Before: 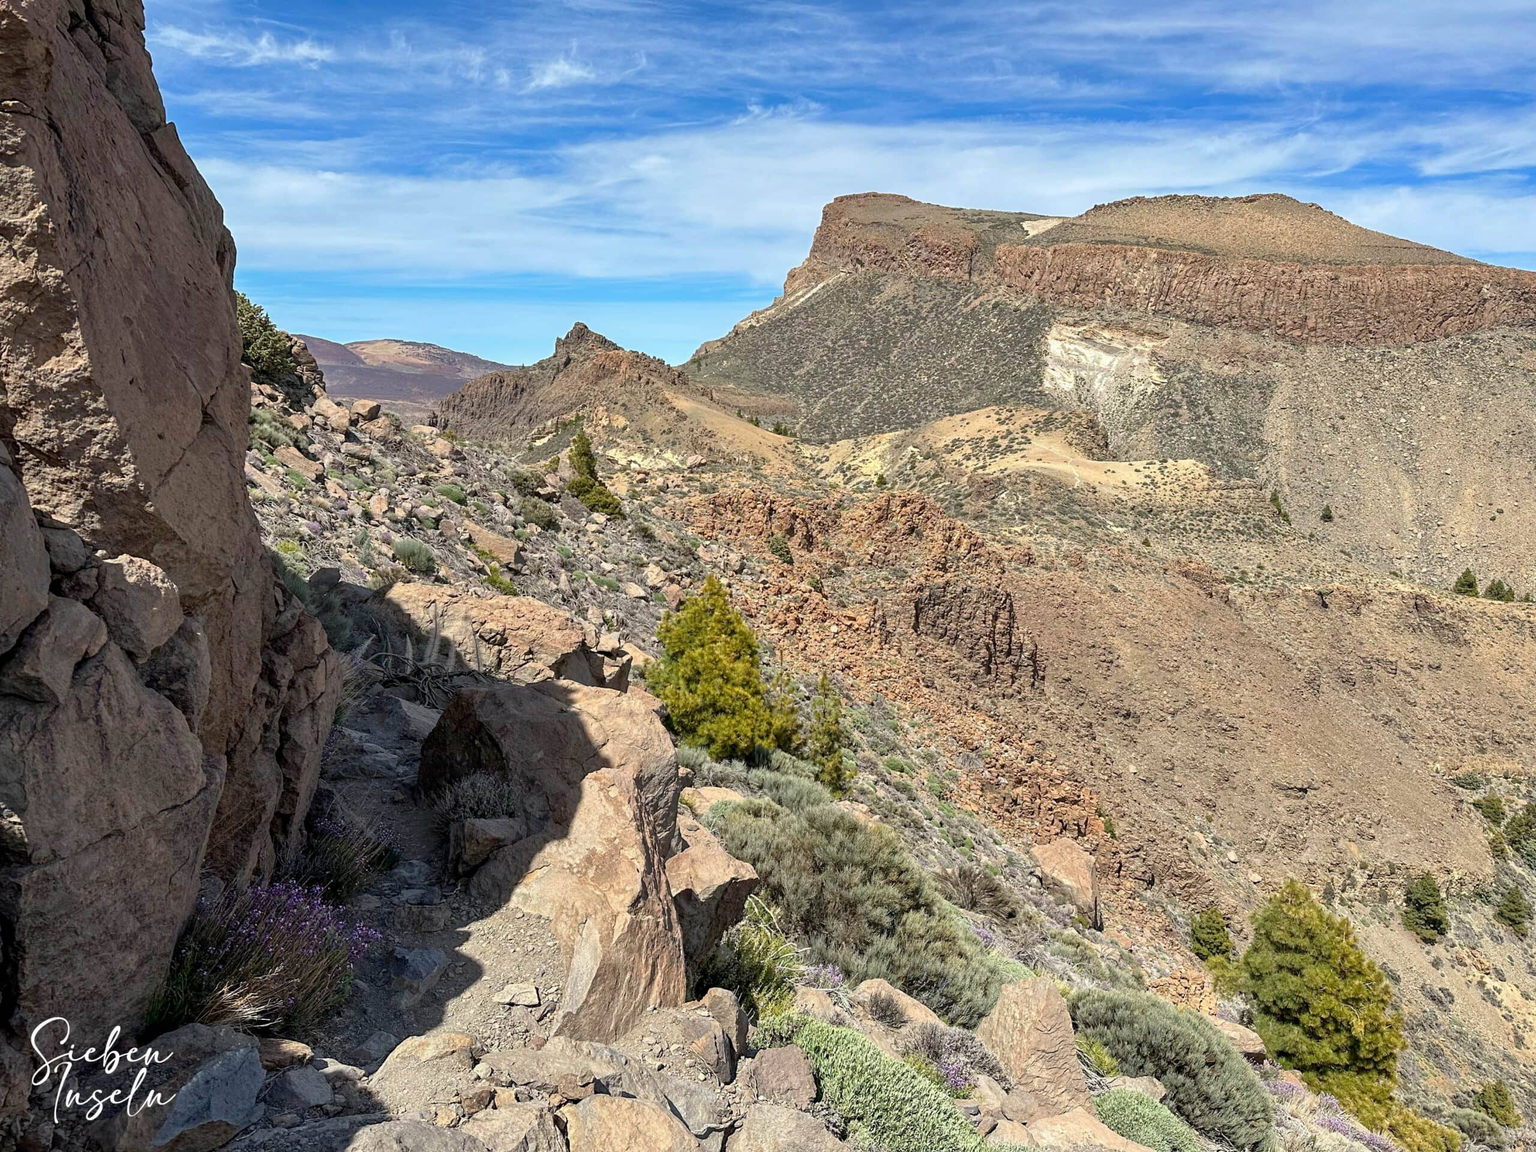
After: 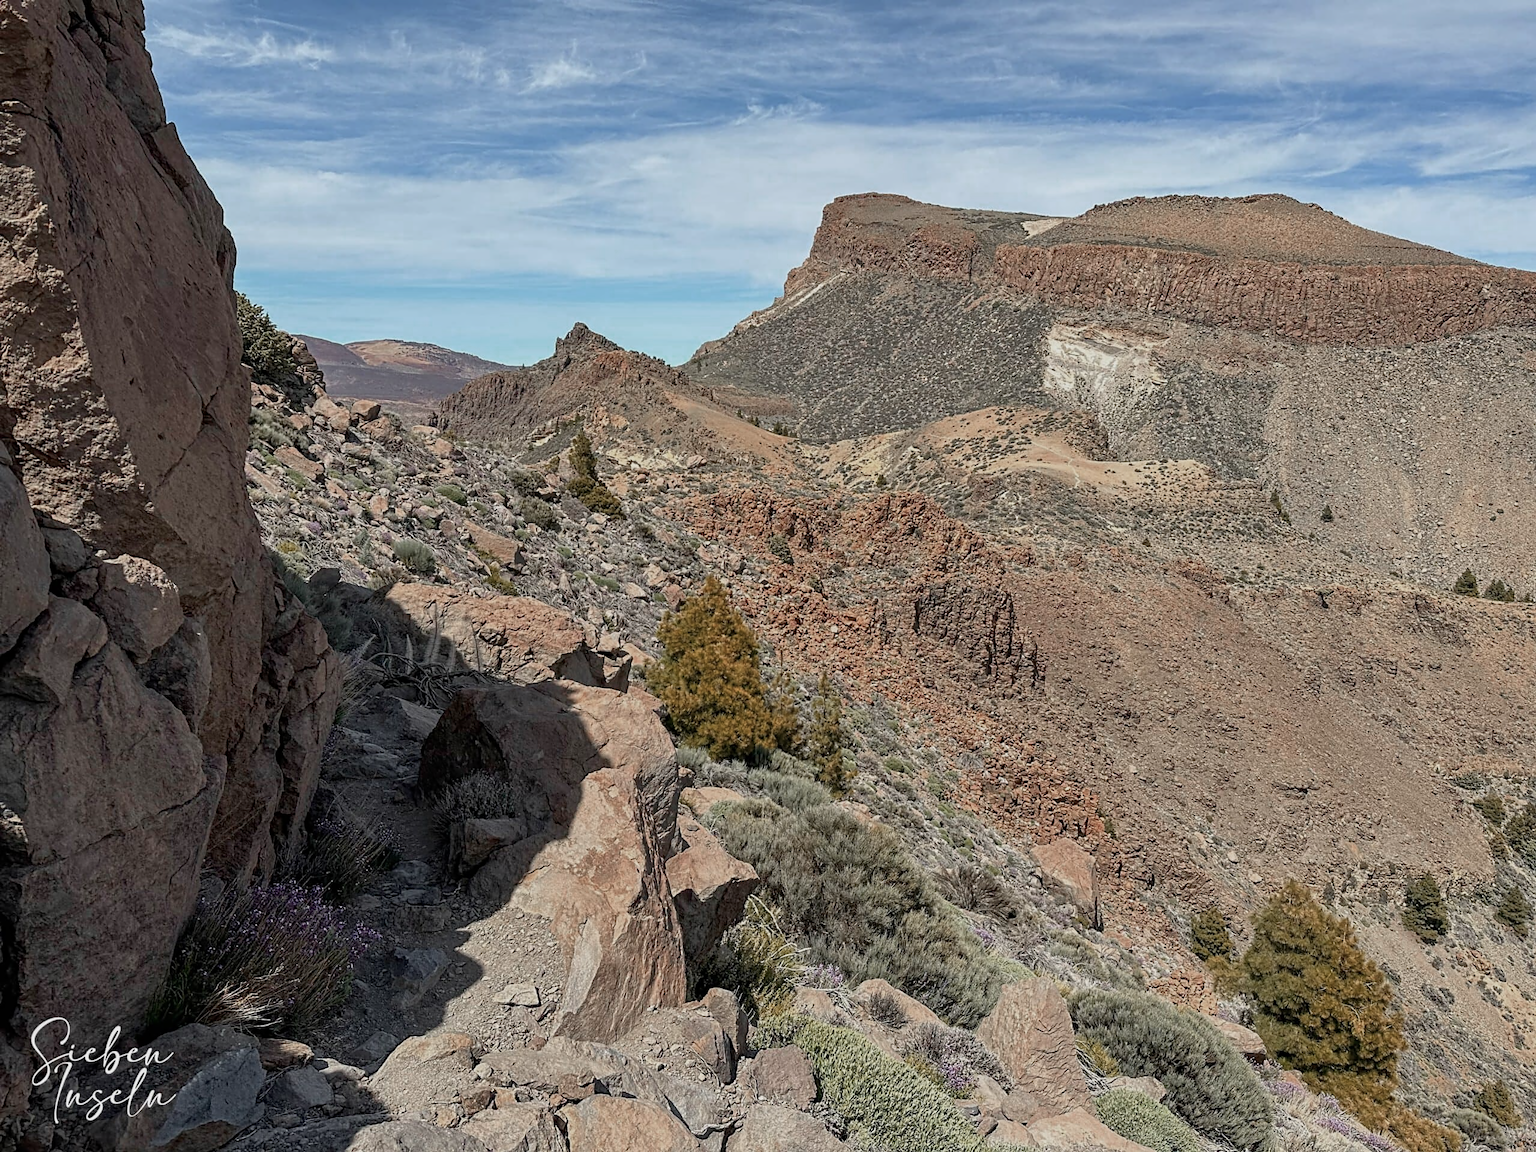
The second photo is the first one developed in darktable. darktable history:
contrast equalizer: octaves 7, y [[0.5, 0.5, 0.5, 0.515, 0.749, 0.84], [0.5 ×6], [0.5 ×6], [0, 0, 0, 0.001, 0.067, 0.262], [0 ×6]], mix 0.313
exposure: exposure -0.357 EV, compensate exposure bias true, compensate highlight preservation false
contrast brightness saturation: saturation -0.177
color zones: curves: ch0 [(0, 0.299) (0.25, 0.383) (0.456, 0.352) (0.736, 0.571)]; ch1 [(0, 0.63) (0.151, 0.568) (0.254, 0.416) (0.47, 0.558) (0.732, 0.37) (0.909, 0.492)]; ch2 [(0.004, 0.604) (0.158, 0.443) (0.257, 0.403) (0.761, 0.468)]
